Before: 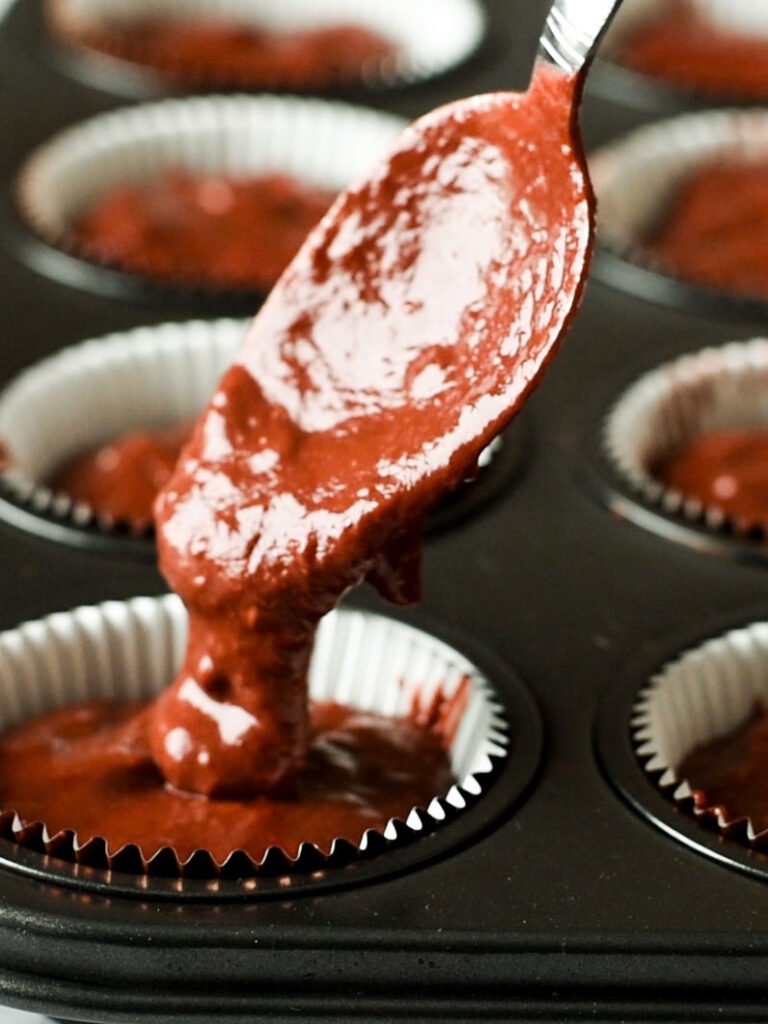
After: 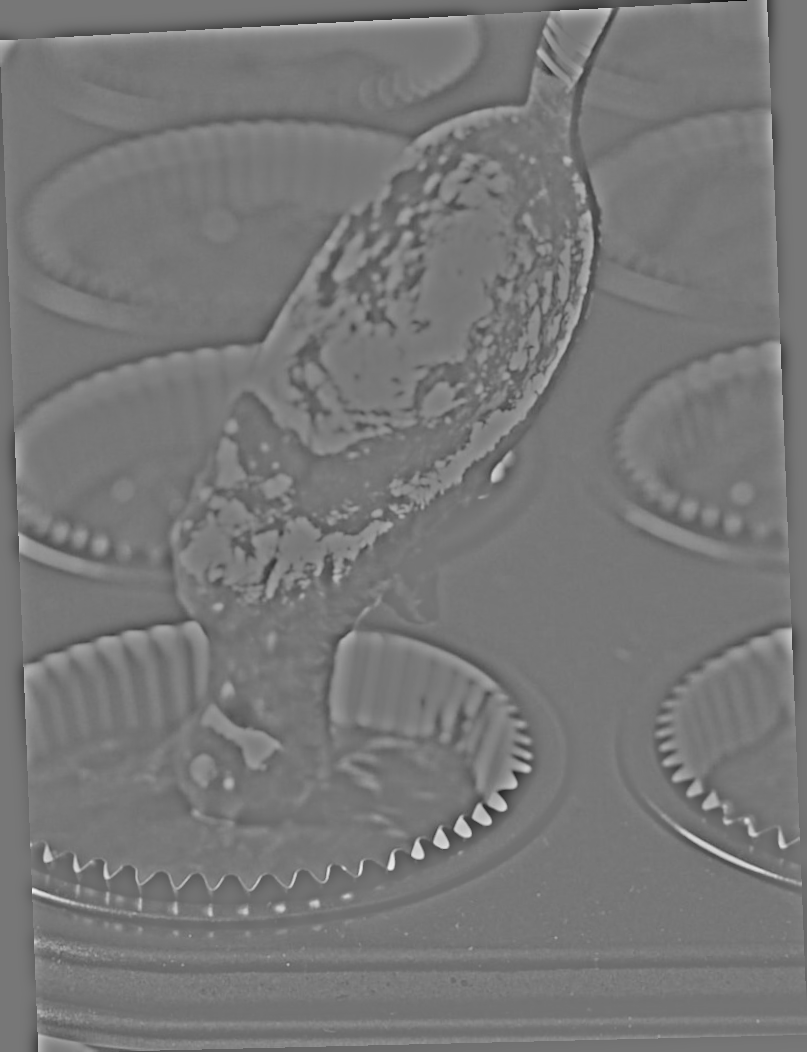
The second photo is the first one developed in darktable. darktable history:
color zones: curves: ch1 [(0.29, 0.492) (0.373, 0.185) (0.509, 0.481)]; ch2 [(0.25, 0.462) (0.749, 0.457)], mix 40.67%
color balance rgb: perceptual saturation grading › global saturation 20%, global vibrance 20%
highpass: sharpness 25.84%, contrast boost 14.94%
rotate and perspective: rotation -2.22°, lens shift (horizontal) -0.022, automatic cropping off
